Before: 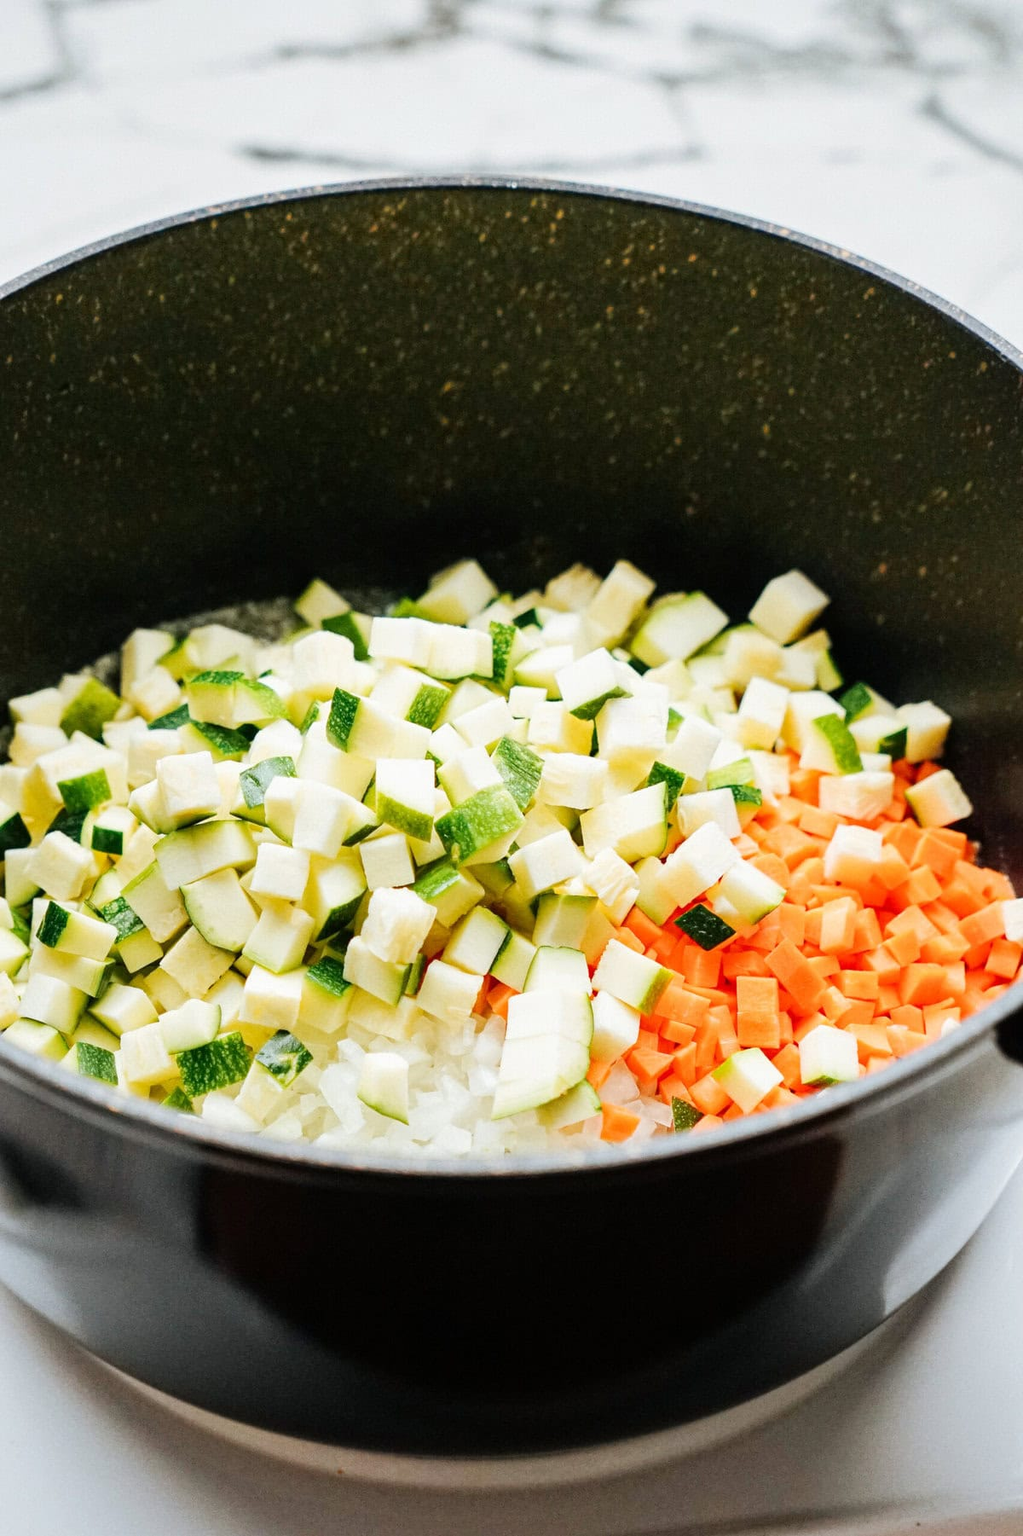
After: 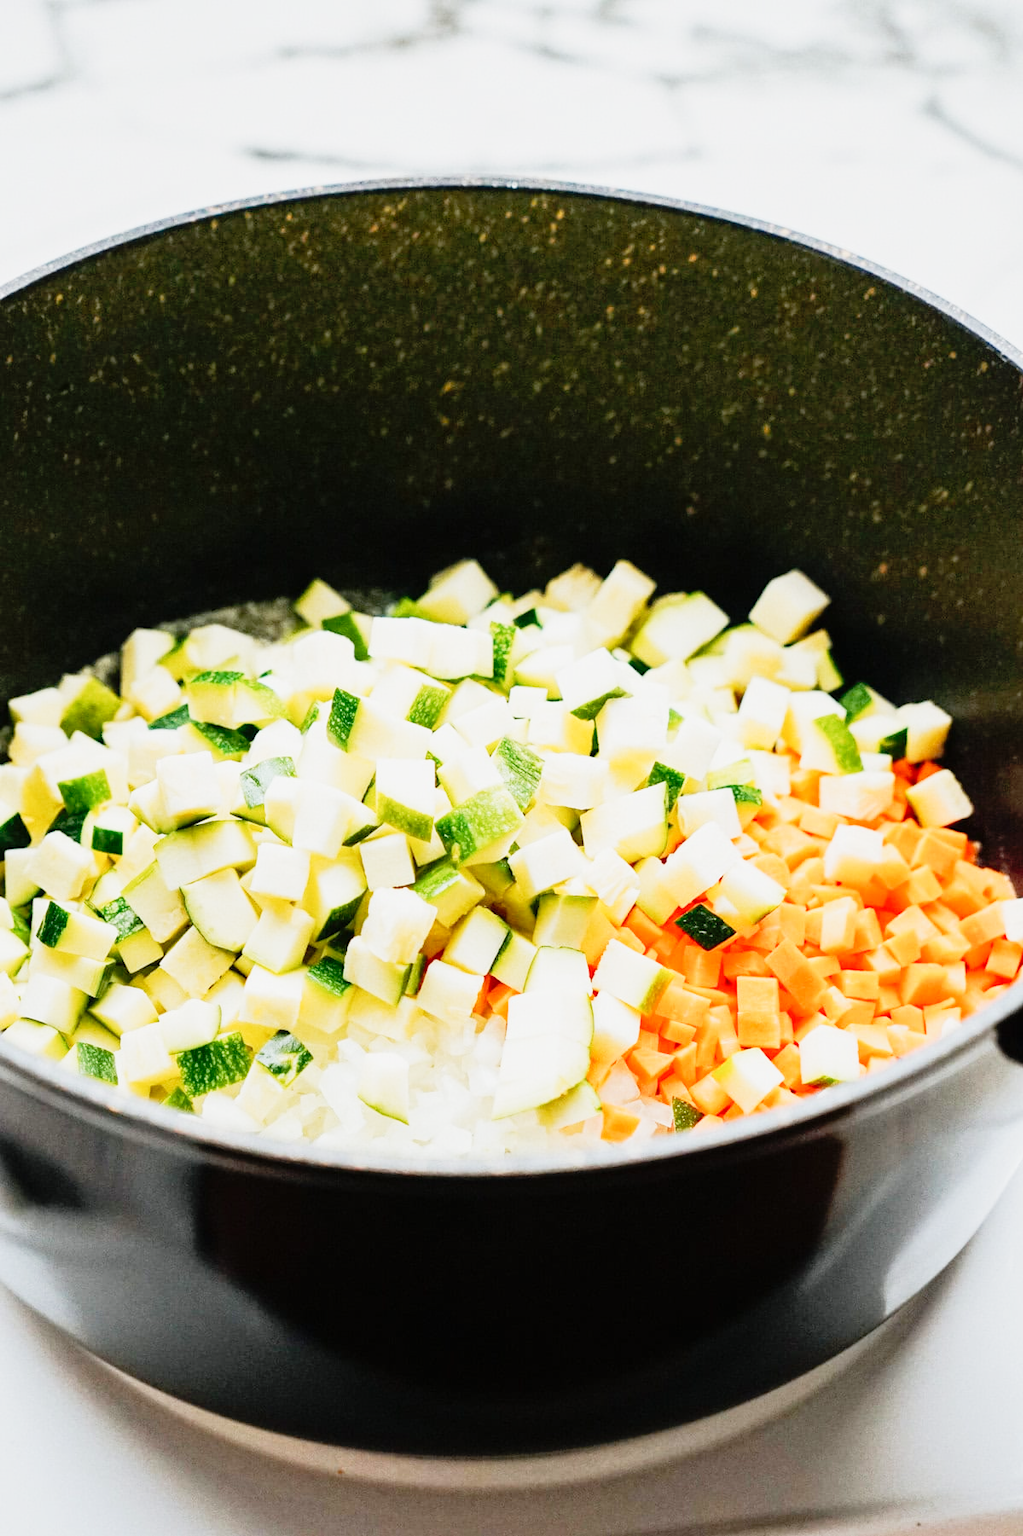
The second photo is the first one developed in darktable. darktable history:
tone curve: curves: ch0 [(0, 0.005) (0.103, 0.097) (0.18, 0.22) (0.378, 0.482) (0.504, 0.631) (0.663, 0.801) (0.834, 0.914) (1, 0.971)]; ch1 [(0, 0) (0.172, 0.123) (0.324, 0.253) (0.396, 0.388) (0.478, 0.461) (0.499, 0.498) (0.522, 0.528) (0.604, 0.692) (0.704, 0.818) (1, 1)]; ch2 [(0, 0) (0.411, 0.424) (0.496, 0.5) (0.515, 0.519) (0.555, 0.585) (0.628, 0.703) (1, 1)], preserve colors none
